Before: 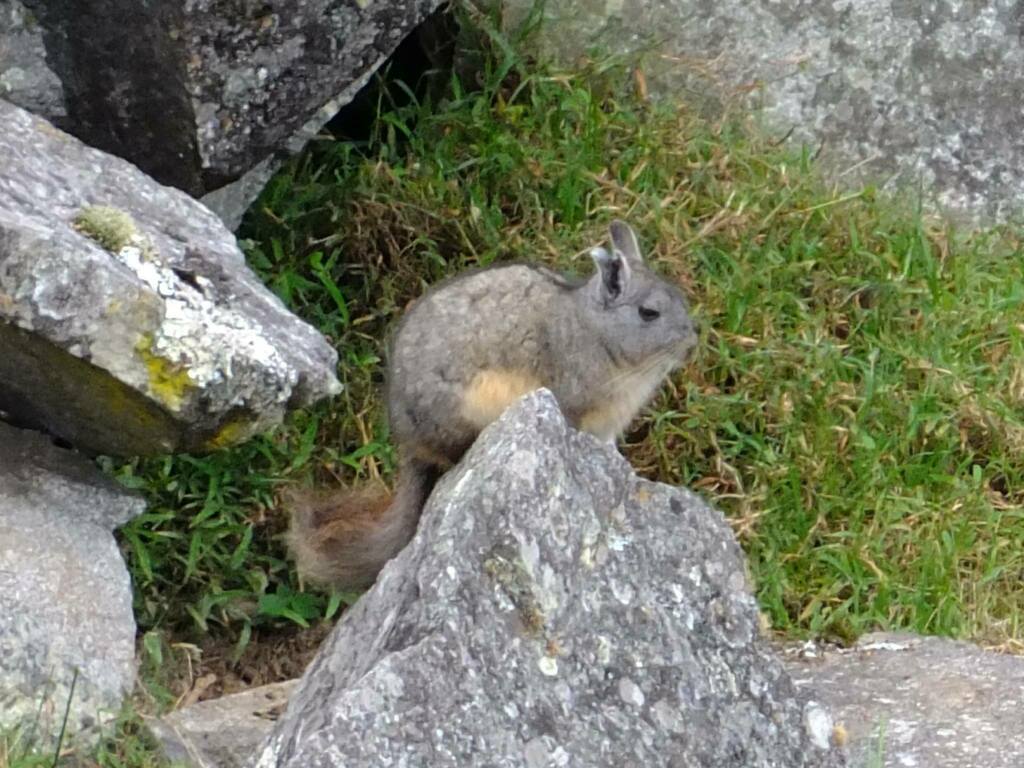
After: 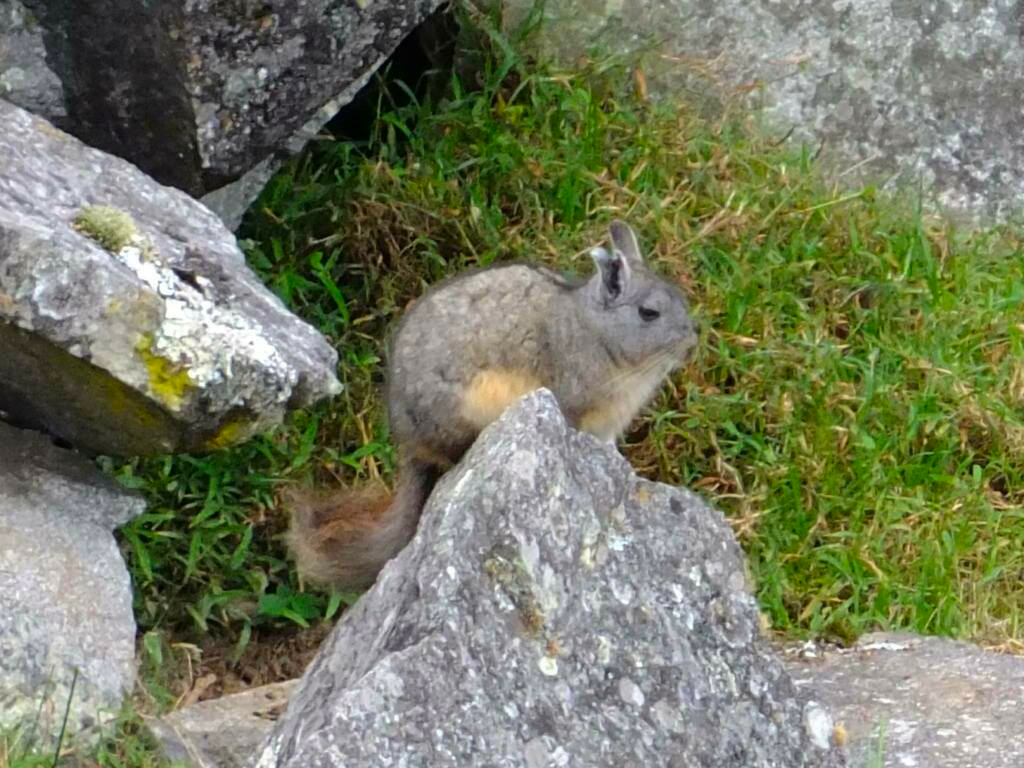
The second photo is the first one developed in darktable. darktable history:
color zones: curves: ch1 [(0.238, 0.163) (0.476, 0.2) (0.733, 0.322) (0.848, 0.134)], mix -137.6%
